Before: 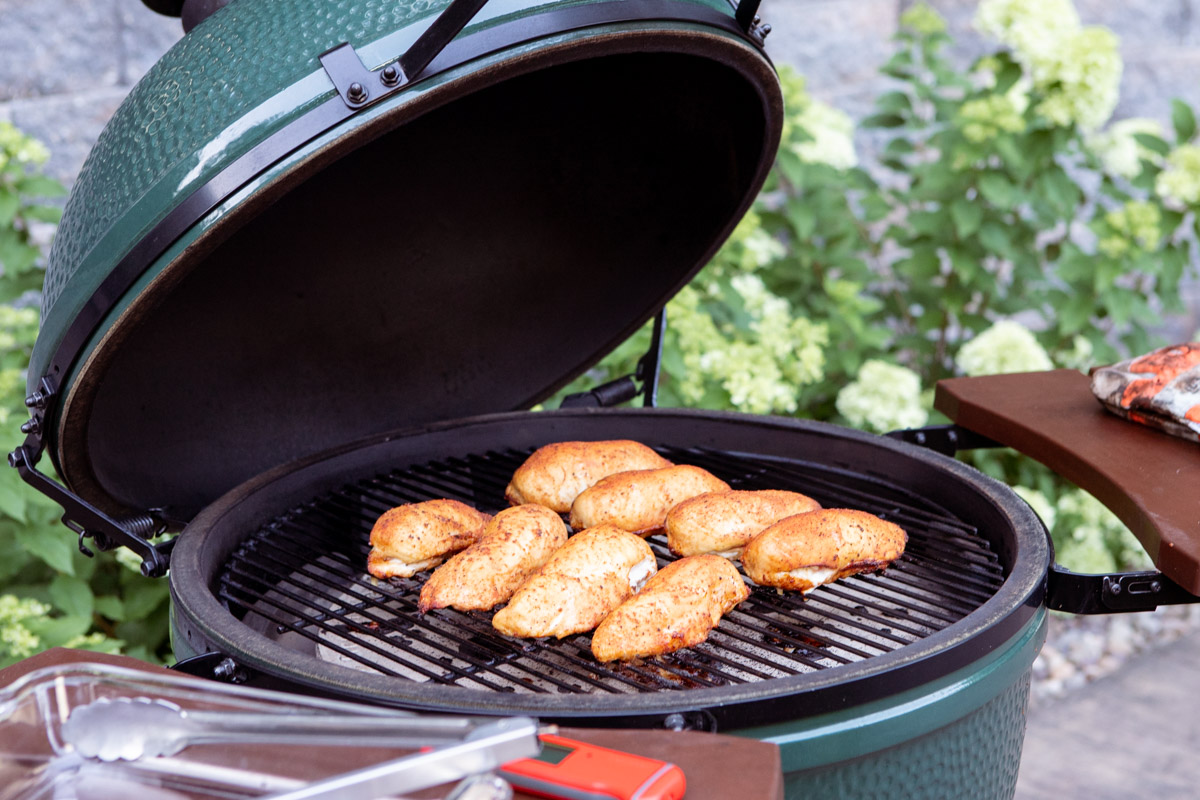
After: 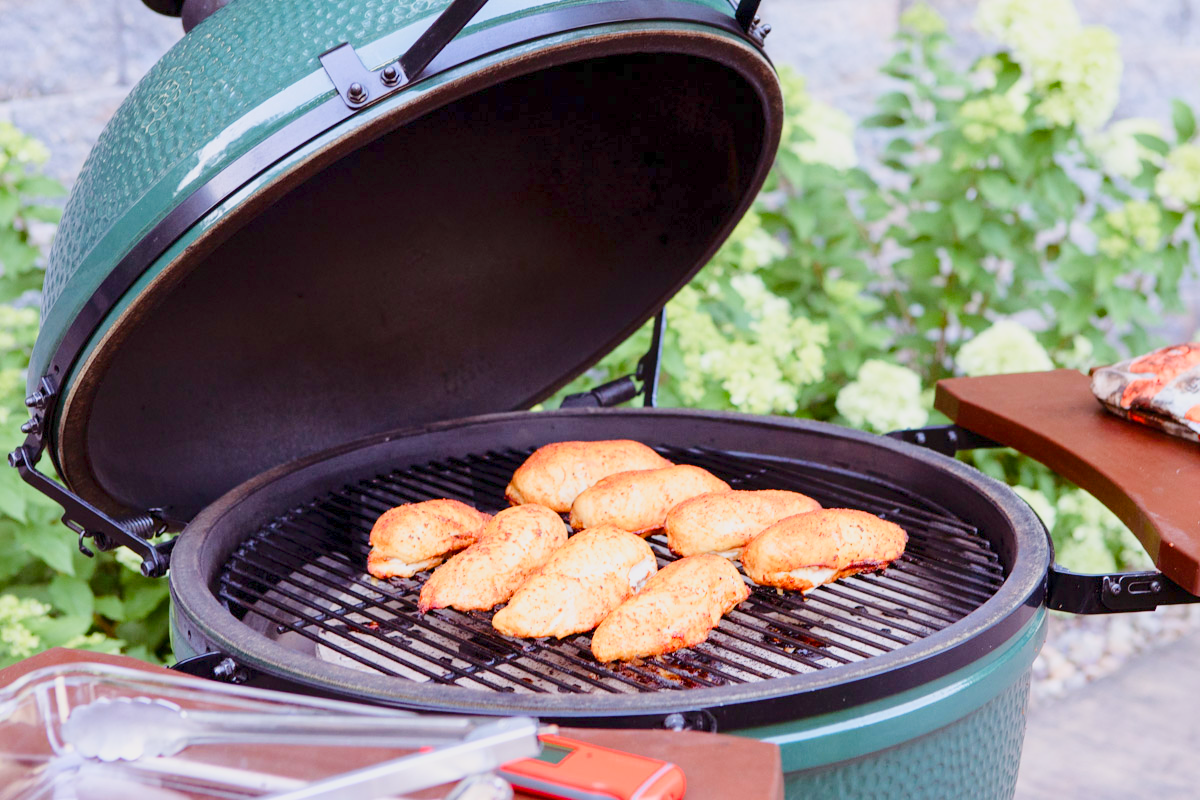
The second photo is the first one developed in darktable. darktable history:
color balance rgb: shadows lift › chroma 1%, shadows lift › hue 113°, highlights gain › chroma 0.2%, highlights gain › hue 333°, perceptual saturation grading › global saturation 20%, perceptual saturation grading › highlights -50%, perceptual saturation grading › shadows 25%, contrast -30%
base curve: curves: ch0 [(0, 0) (0.028, 0.03) (0.121, 0.232) (0.46, 0.748) (0.859, 0.968) (1, 1)]
